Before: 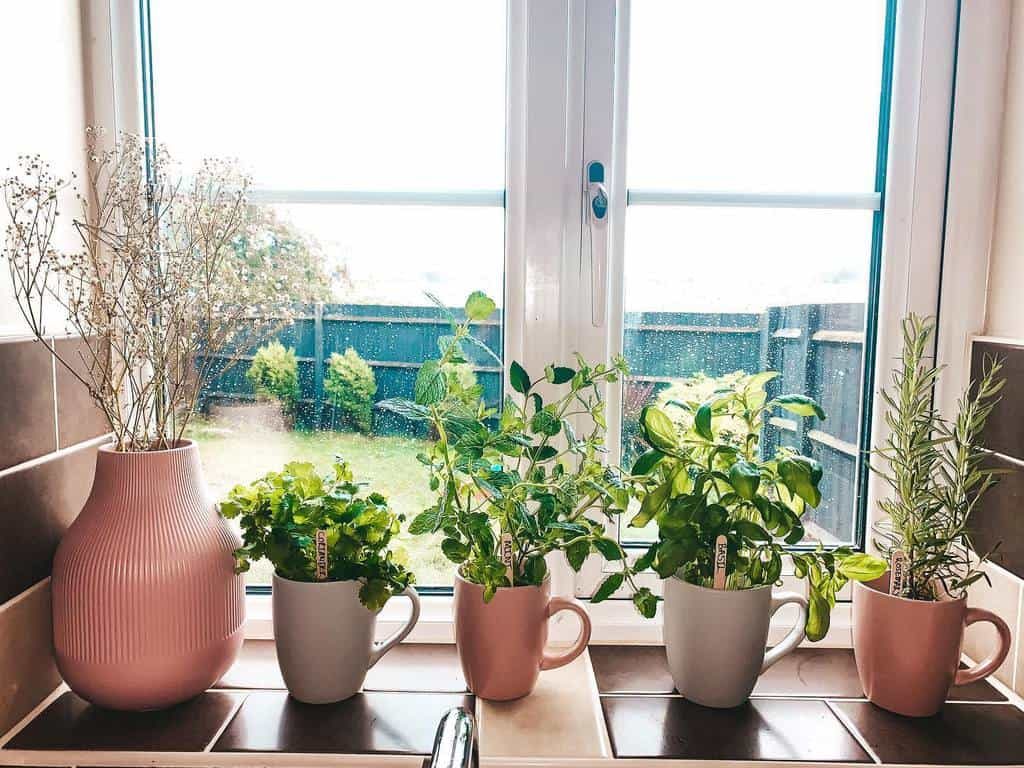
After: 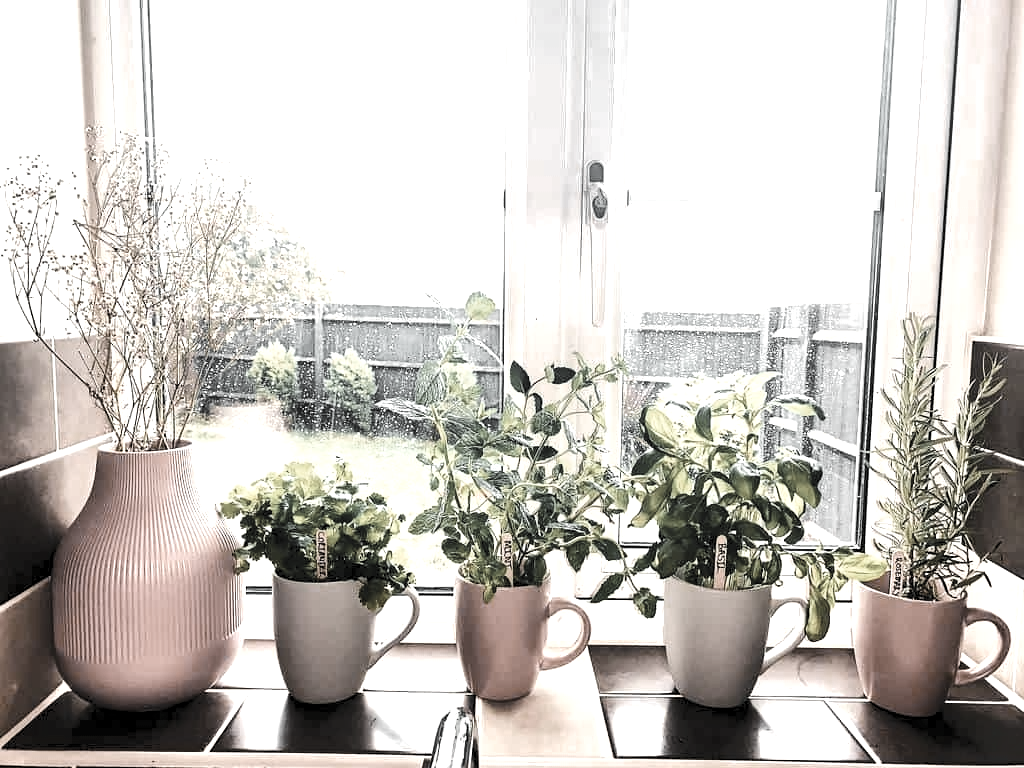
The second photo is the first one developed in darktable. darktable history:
levels: levels [0.116, 0.574, 1]
color balance rgb: highlights gain › chroma 2.071%, highlights gain › hue 71.6°, perceptual saturation grading › global saturation 20%, perceptual saturation grading › highlights -49.09%, perceptual saturation grading › shadows 25.298%, perceptual brilliance grading › highlights 11.36%, global vibrance 20%
color zones: curves: ch0 [(0, 0.613) (0.01, 0.613) (0.245, 0.448) (0.498, 0.529) (0.642, 0.665) (0.879, 0.777) (0.99, 0.613)]; ch1 [(0, 0.035) (0.121, 0.189) (0.259, 0.197) (0.415, 0.061) (0.589, 0.022) (0.732, 0.022) (0.857, 0.026) (0.991, 0.053)]
tone curve: curves: ch0 [(0, 0) (0.55, 0.716) (0.841, 0.969)], color space Lab, independent channels, preserve colors none
shadows and highlights: shadows 62.84, white point adjustment 0.509, highlights -34.69, compress 83.48%
